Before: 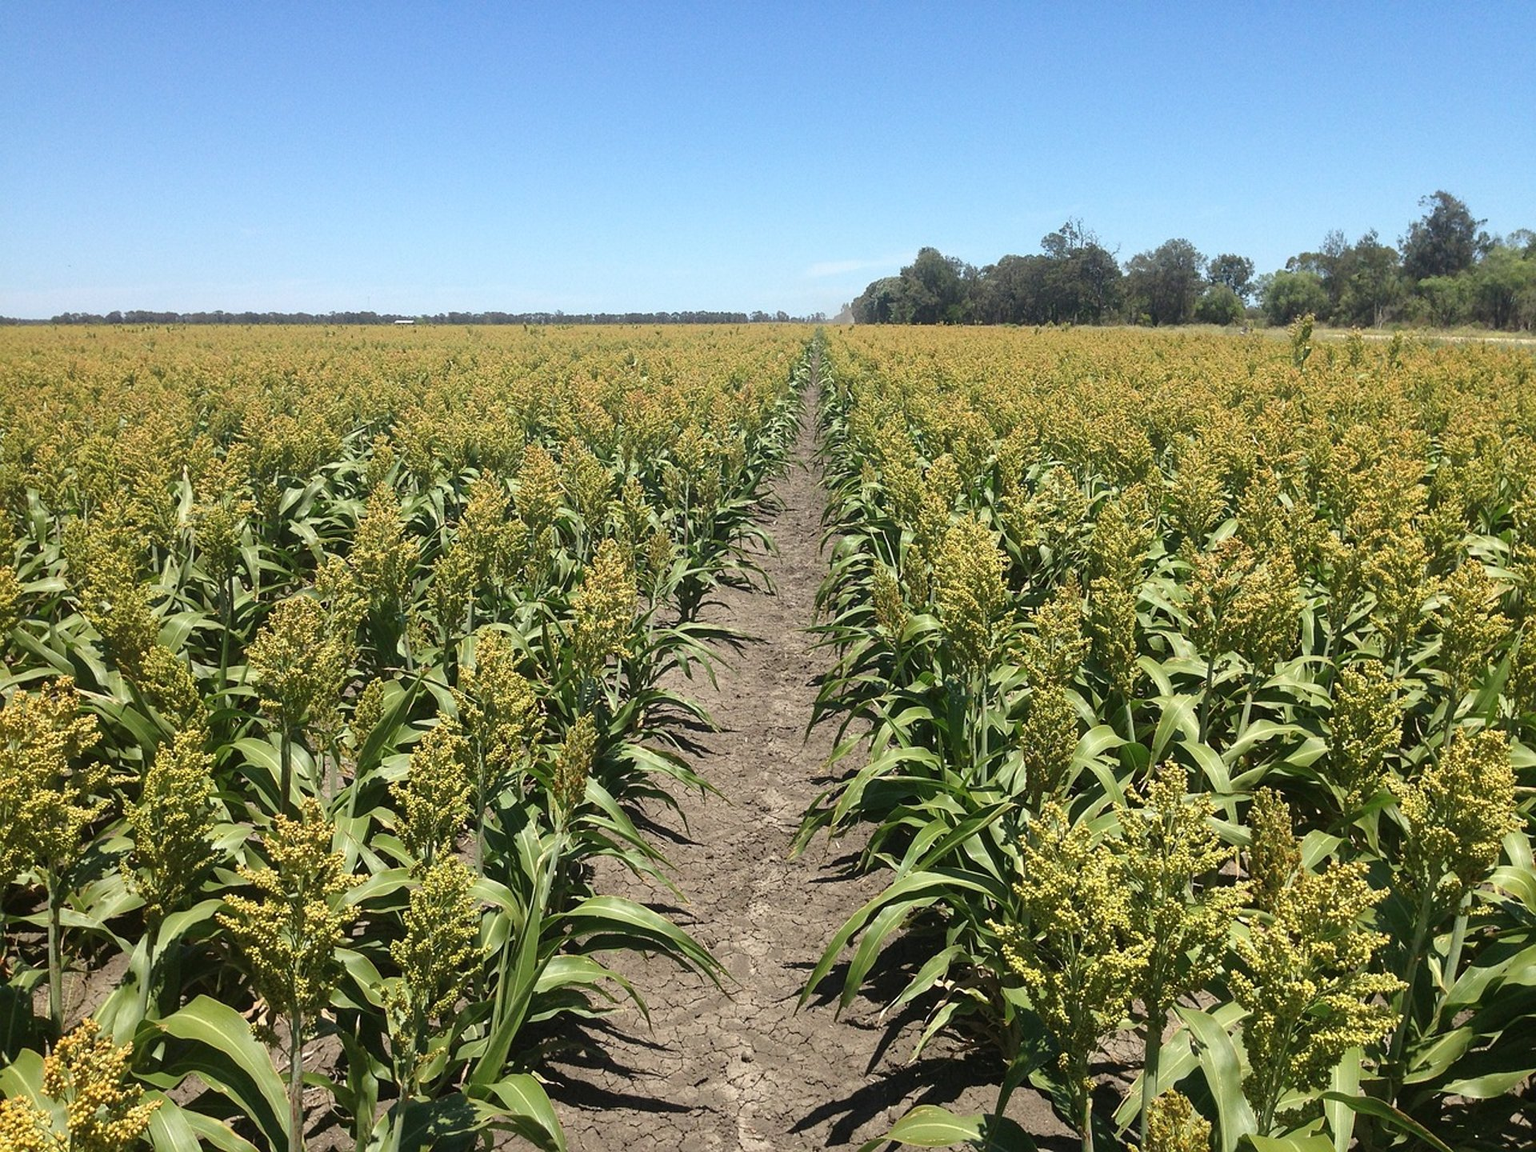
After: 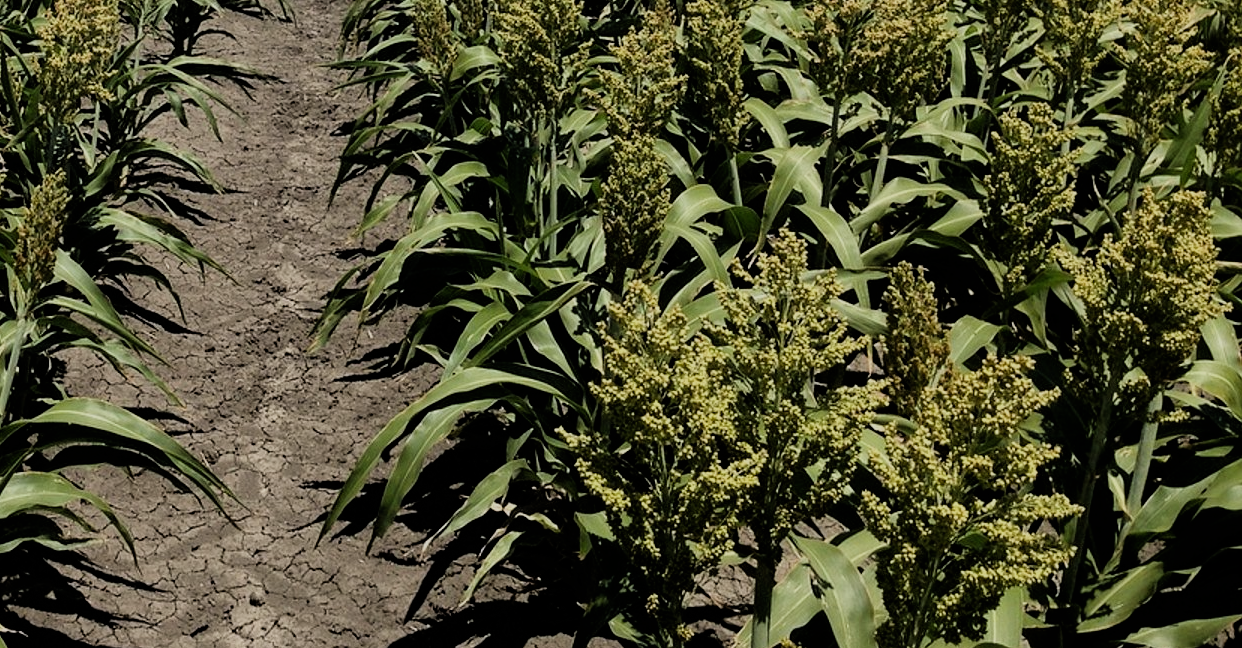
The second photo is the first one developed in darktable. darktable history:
crop and rotate: left 35.307%, top 50.203%, bottom 4.779%
filmic rgb: black relative exposure -7.5 EV, white relative exposure 5 EV, hardness 3.34, contrast 1.298, add noise in highlights 0.002, color science v3 (2019), use custom middle-gray values true, contrast in highlights soft
exposure: black level correction 0.009, exposure -0.618 EV, compensate highlight preservation false
